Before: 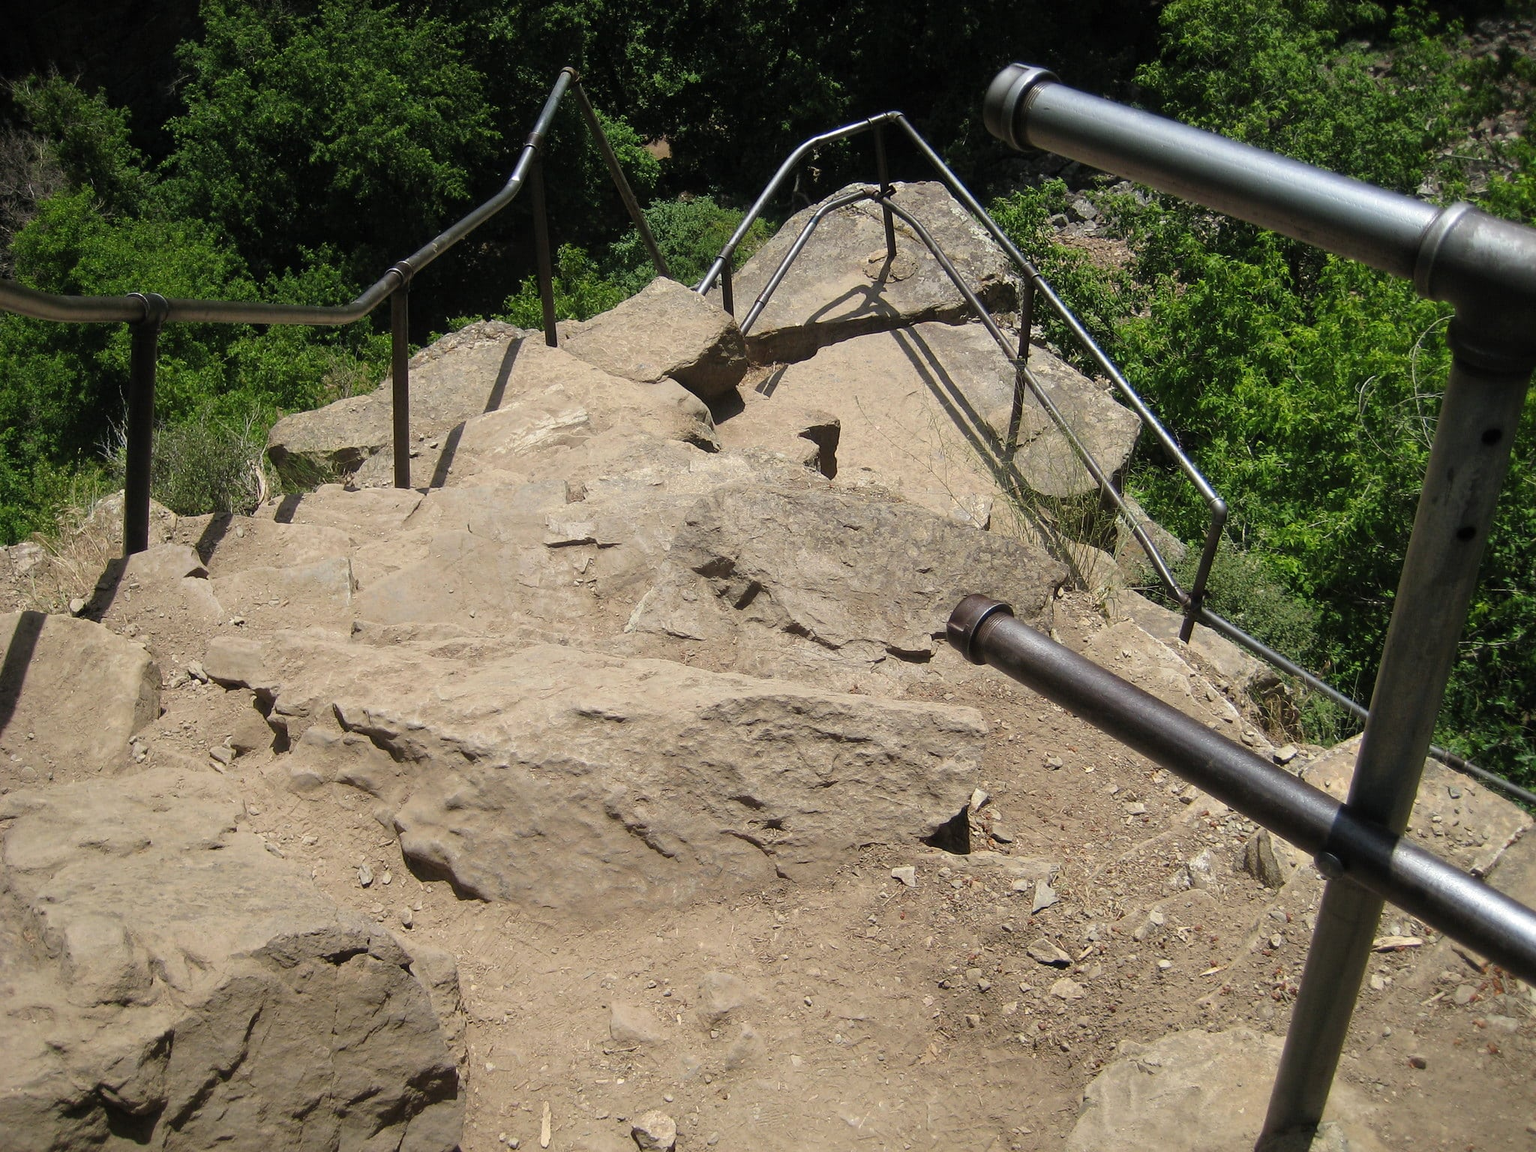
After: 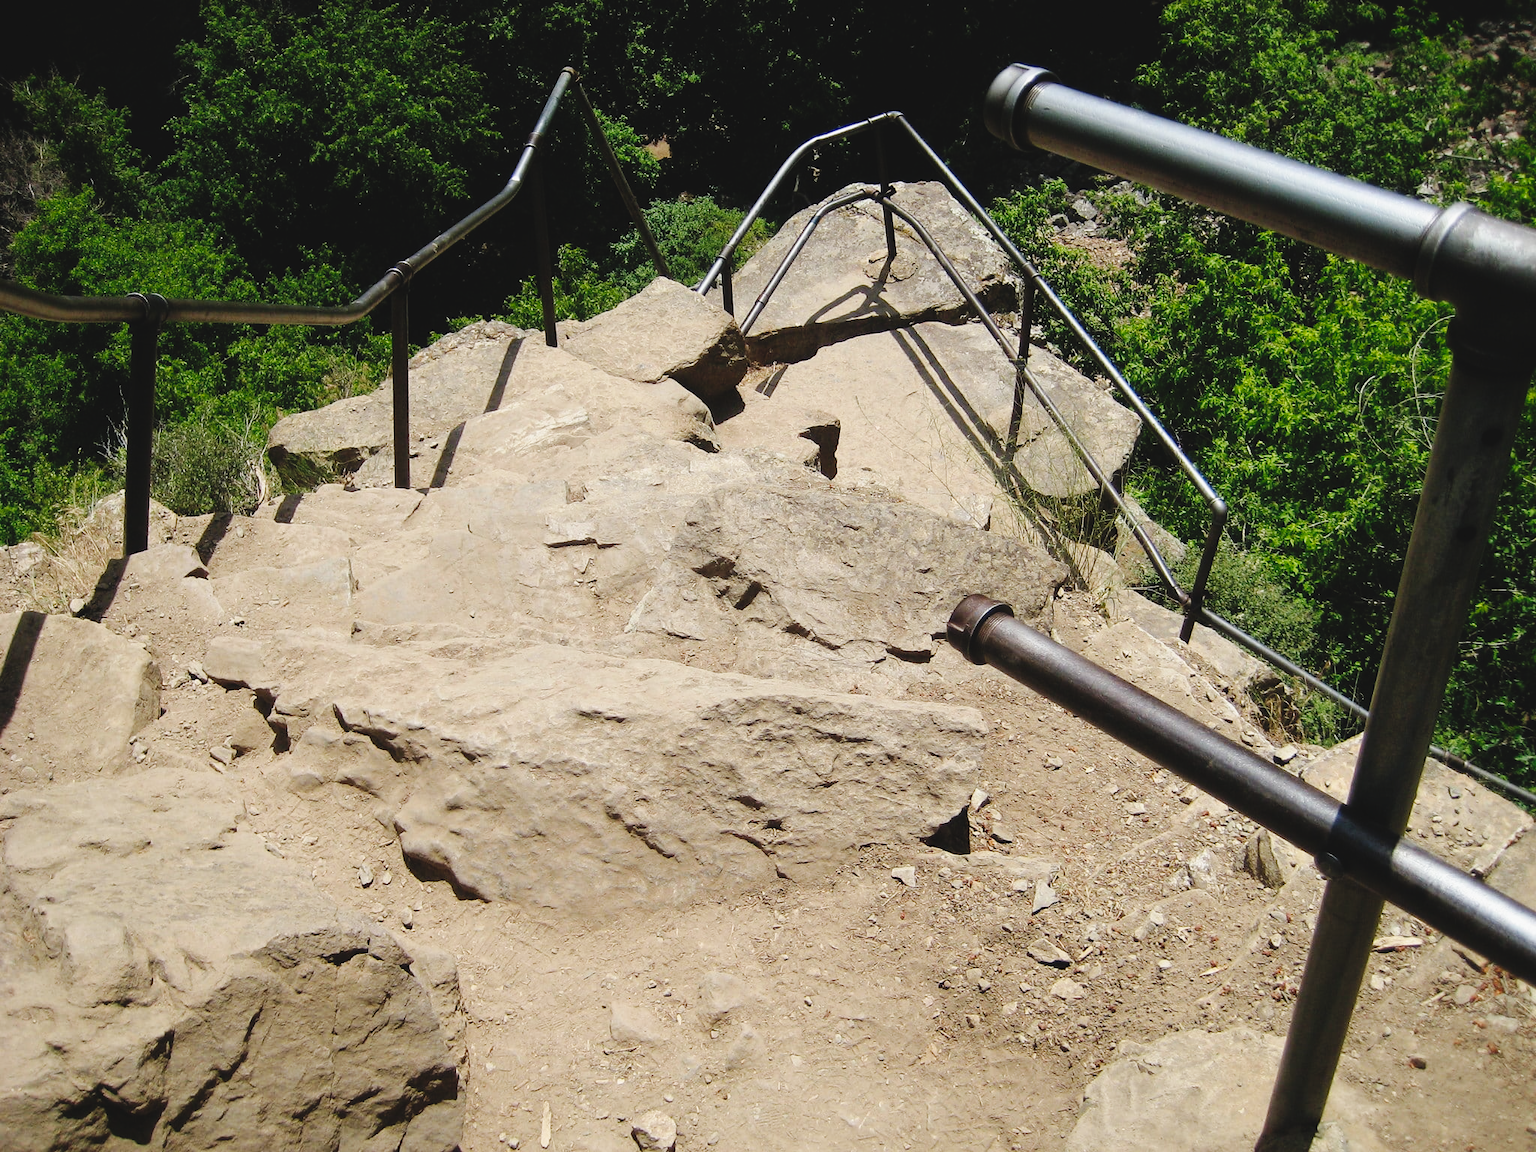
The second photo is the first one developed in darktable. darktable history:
exposure: black level correction -0.014, exposure -0.191 EV, compensate highlight preservation false
base curve: curves: ch0 [(0, 0) (0.036, 0.025) (0.121, 0.166) (0.206, 0.329) (0.605, 0.79) (1, 1)], exposure shift 0.578, preserve colors none
